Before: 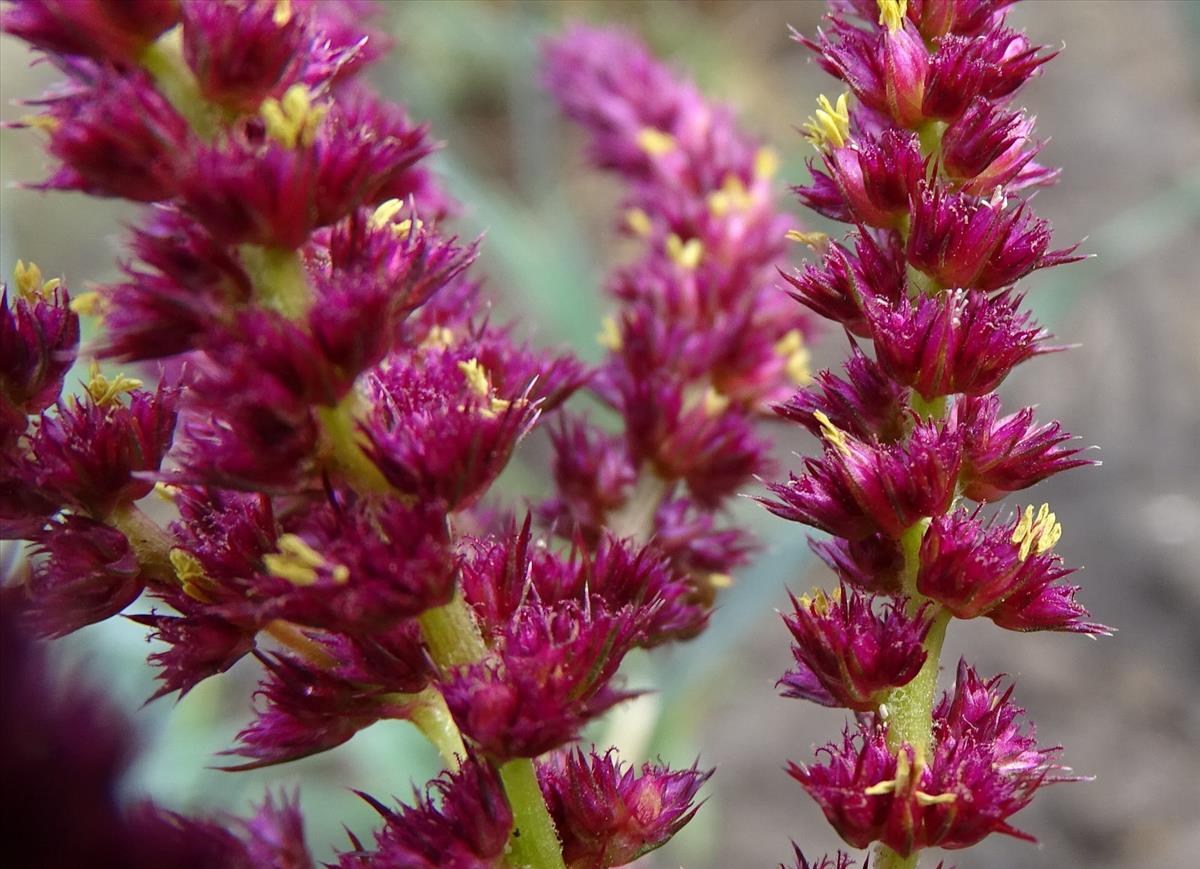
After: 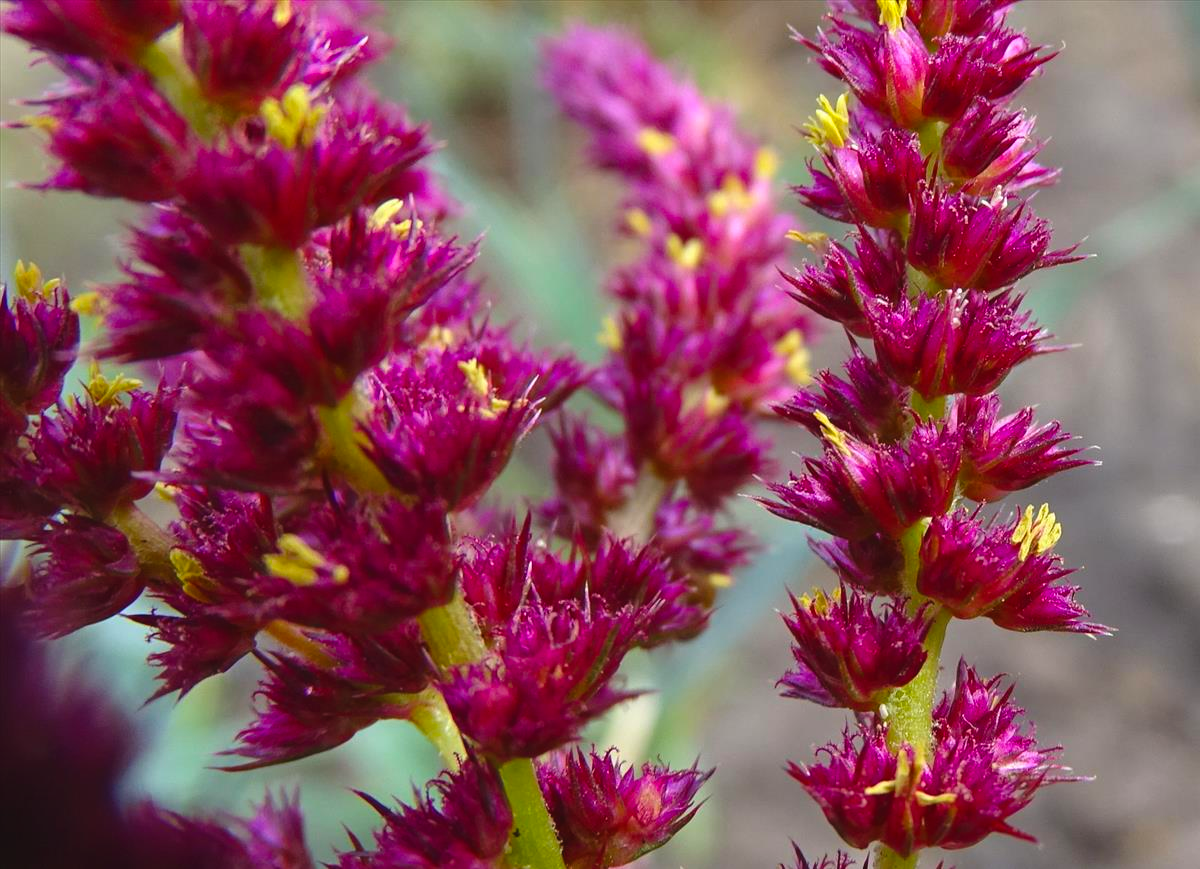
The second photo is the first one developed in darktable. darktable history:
color balance rgb: global offset › luminance 0.49%, linear chroma grading › global chroma 14.981%, perceptual saturation grading › global saturation 14.572%
